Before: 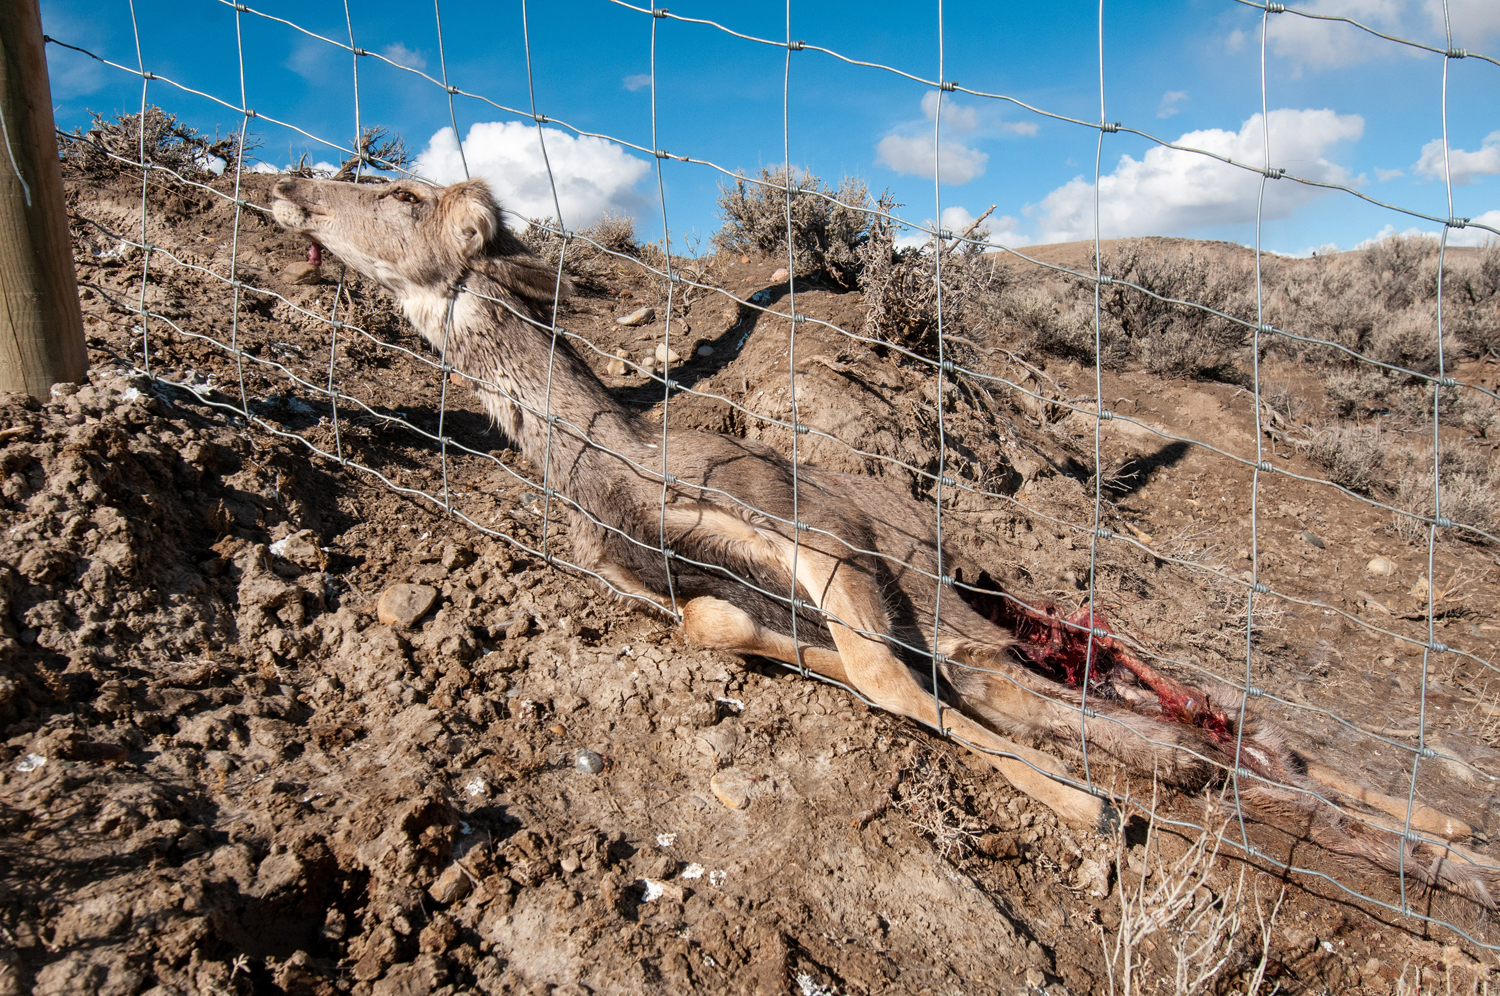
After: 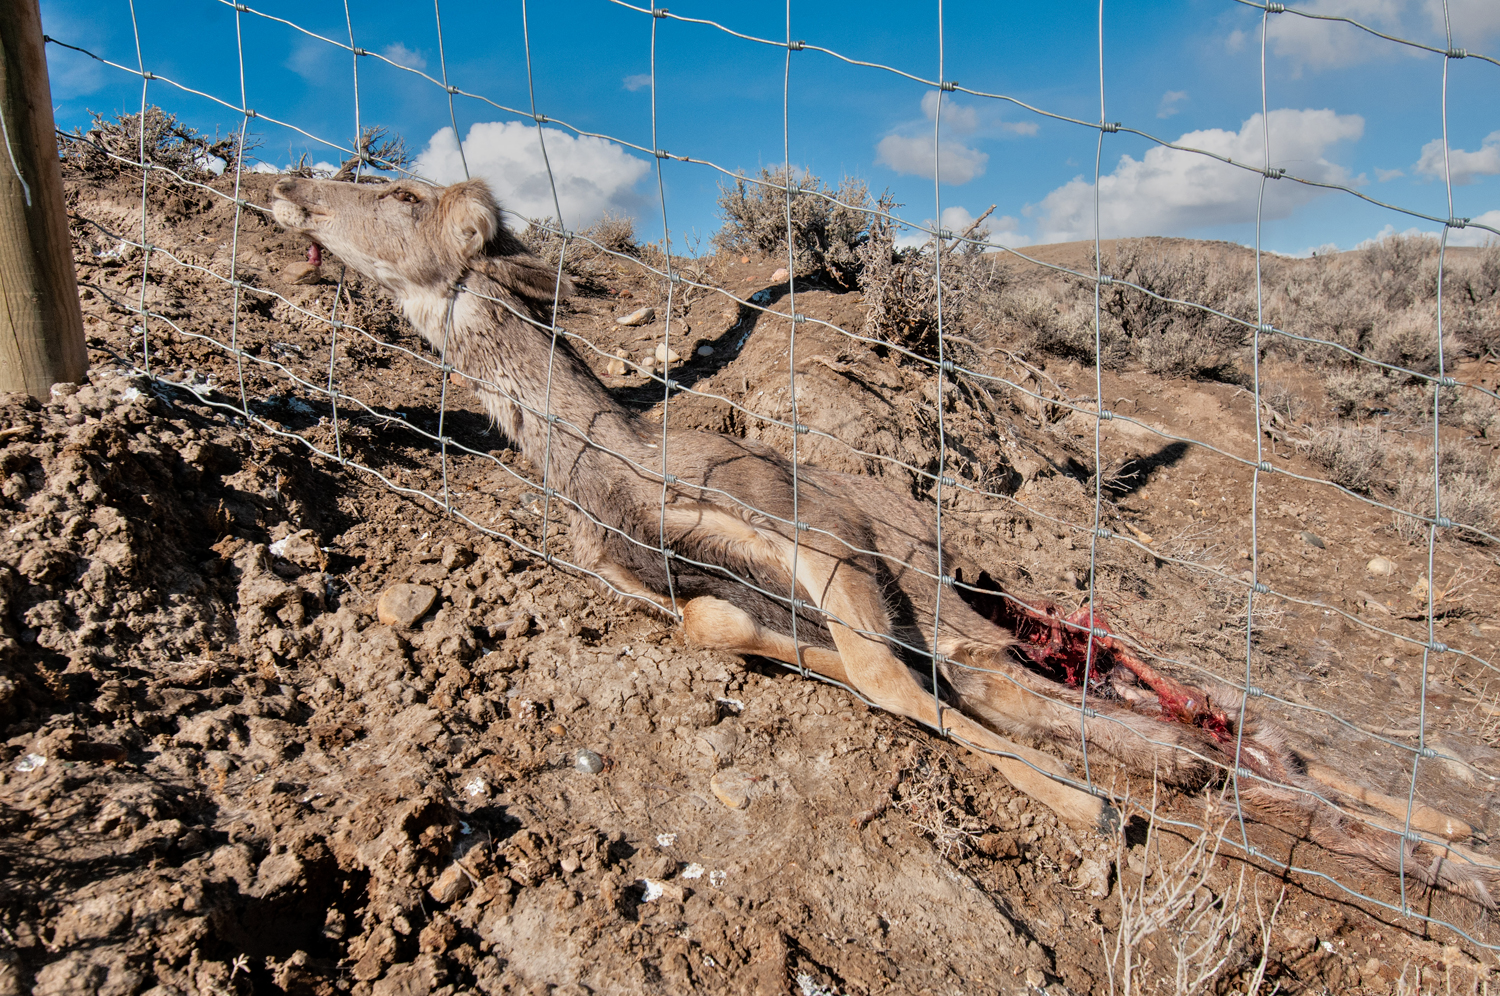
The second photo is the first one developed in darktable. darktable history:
exposure: black level correction 0, exposure -0.766 EV, compensate highlight preservation false
tone equalizer: -7 EV 0.15 EV, -6 EV 0.6 EV, -5 EV 1.15 EV, -4 EV 1.33 EV, -3 EV 1.15 EV, -2 EV 0.6 EV, -1 EV 0.15 EV, mask exposure compensation -0.5 EV
